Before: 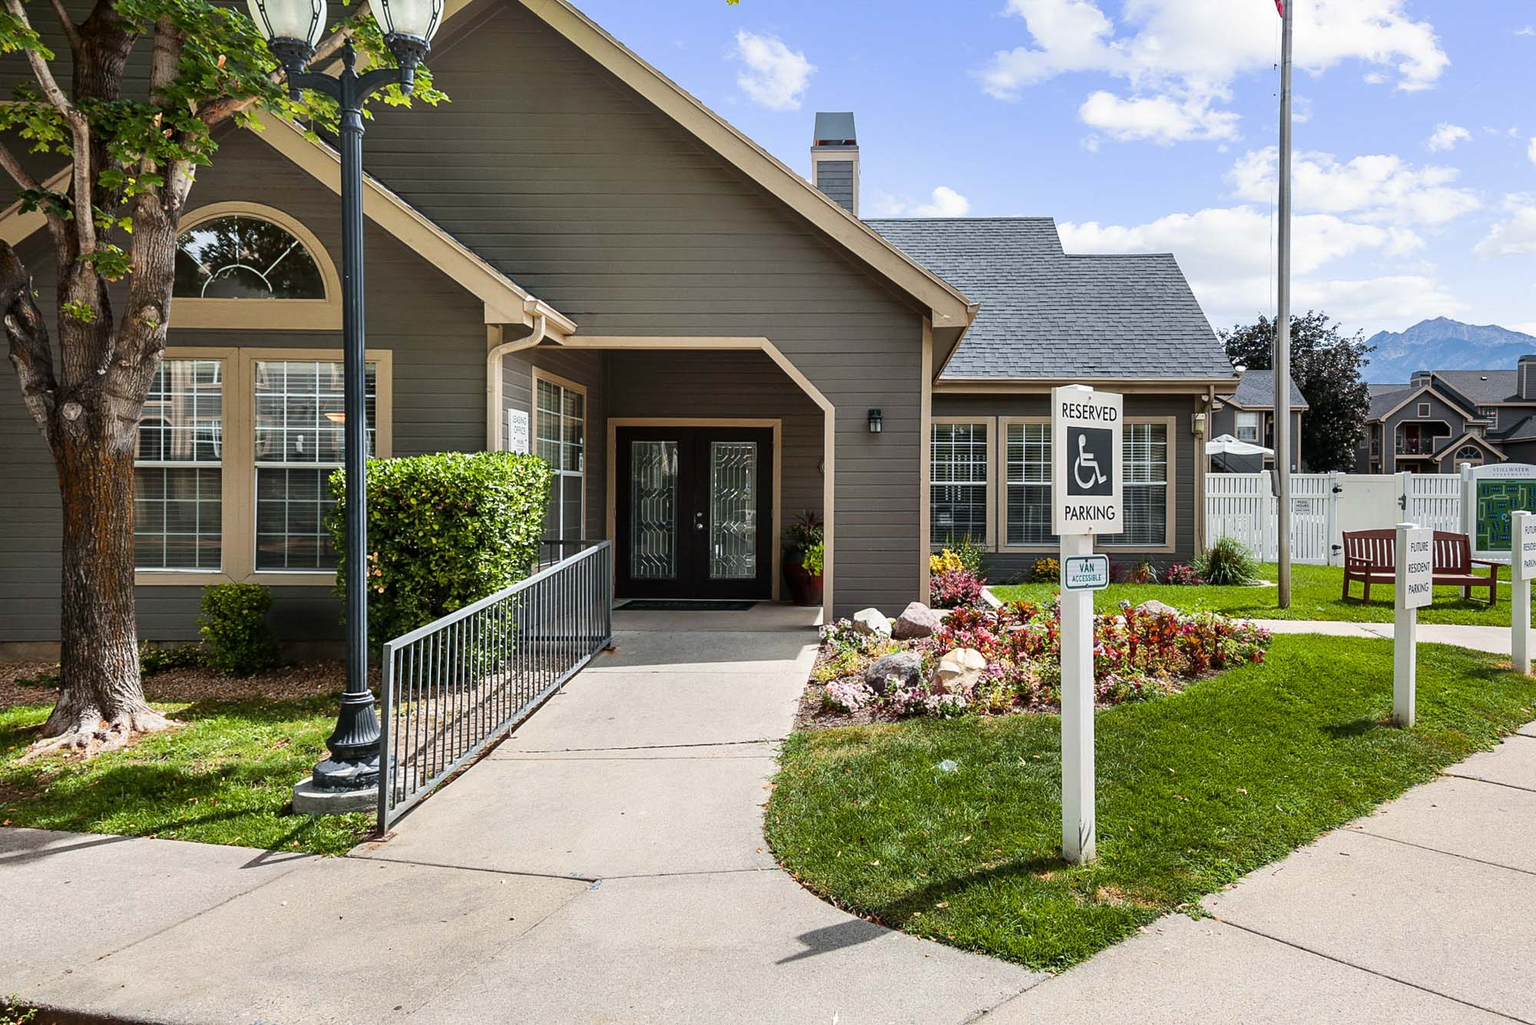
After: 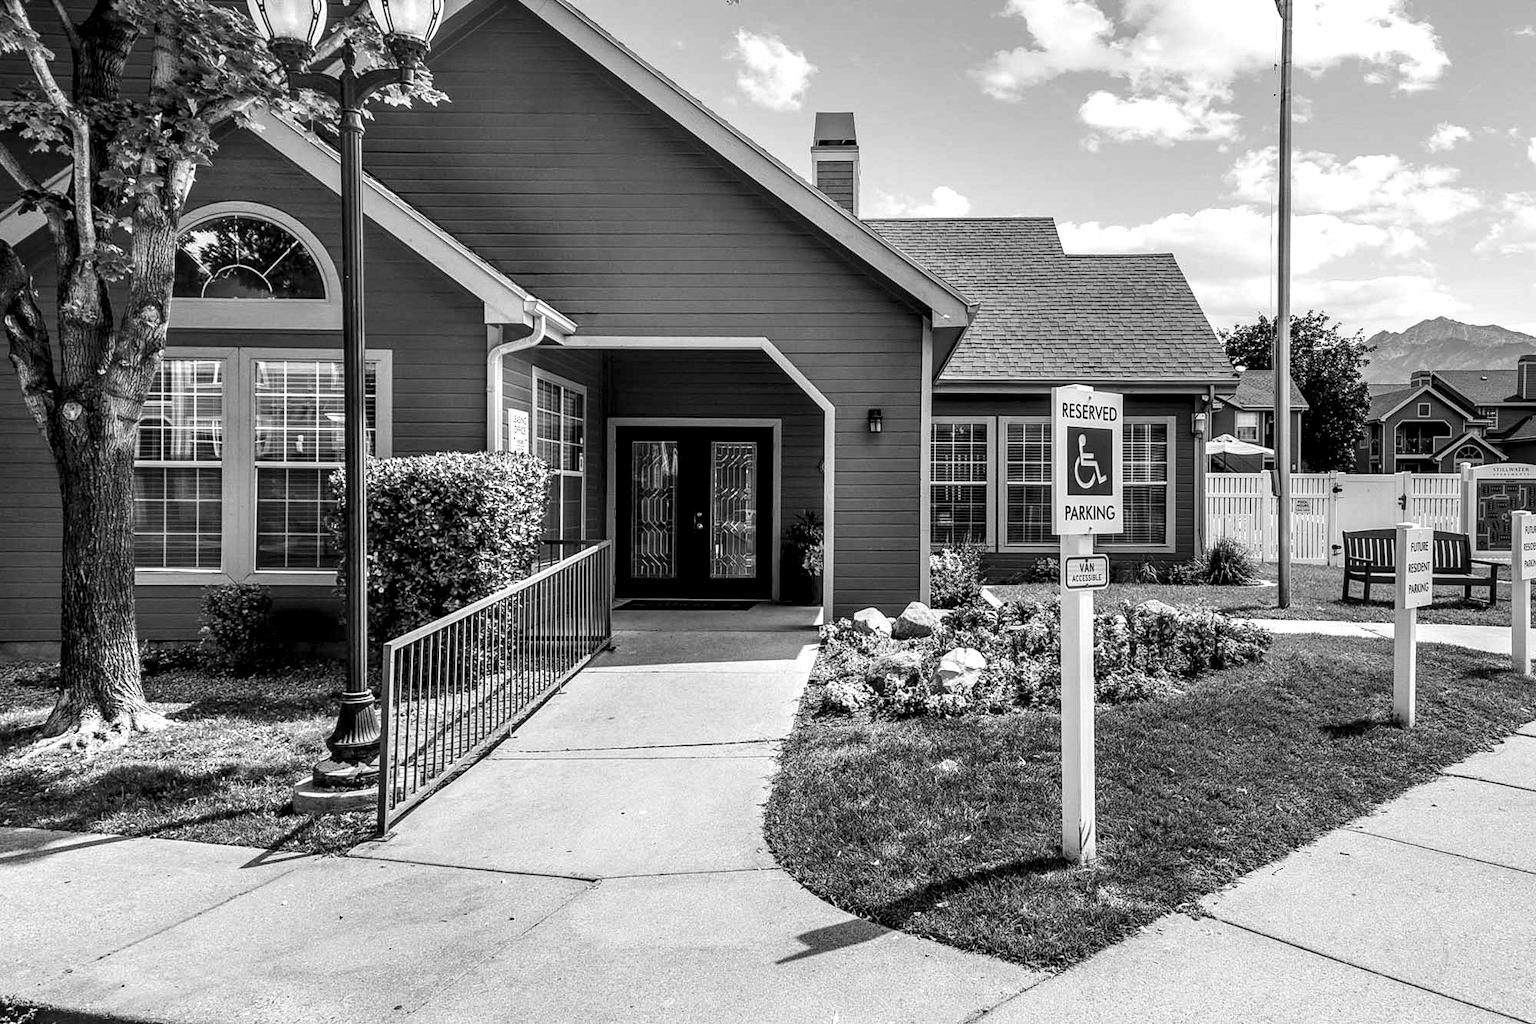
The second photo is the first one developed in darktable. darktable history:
local contrast: detail 160%
contrast brightness saturation: saturation -0.996
